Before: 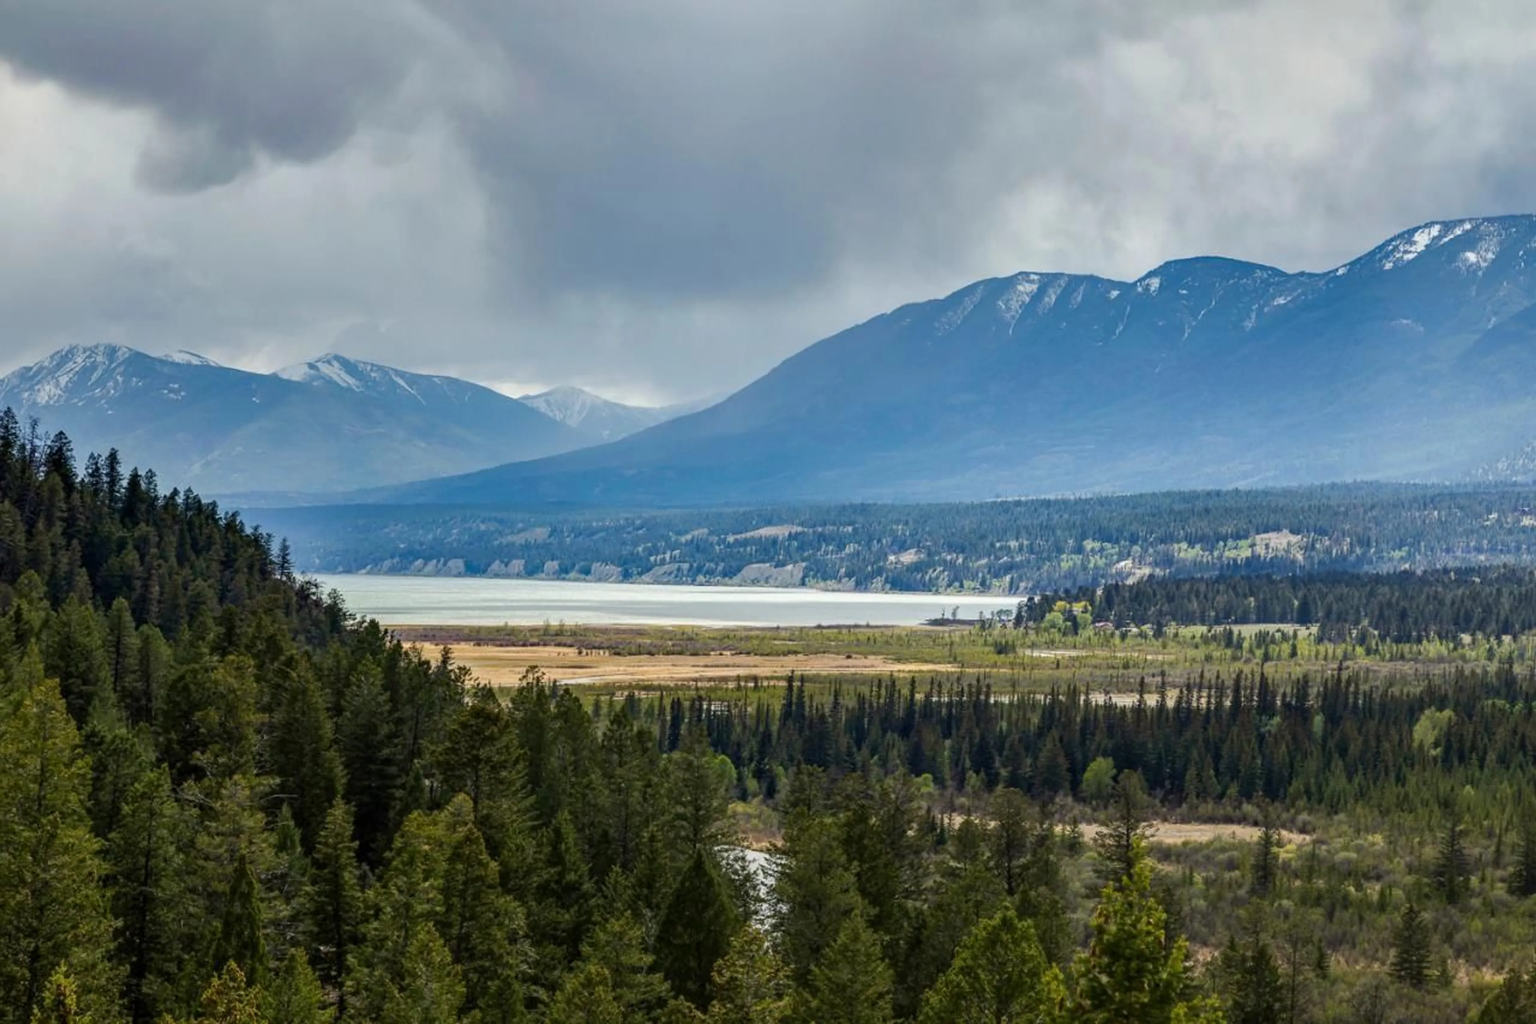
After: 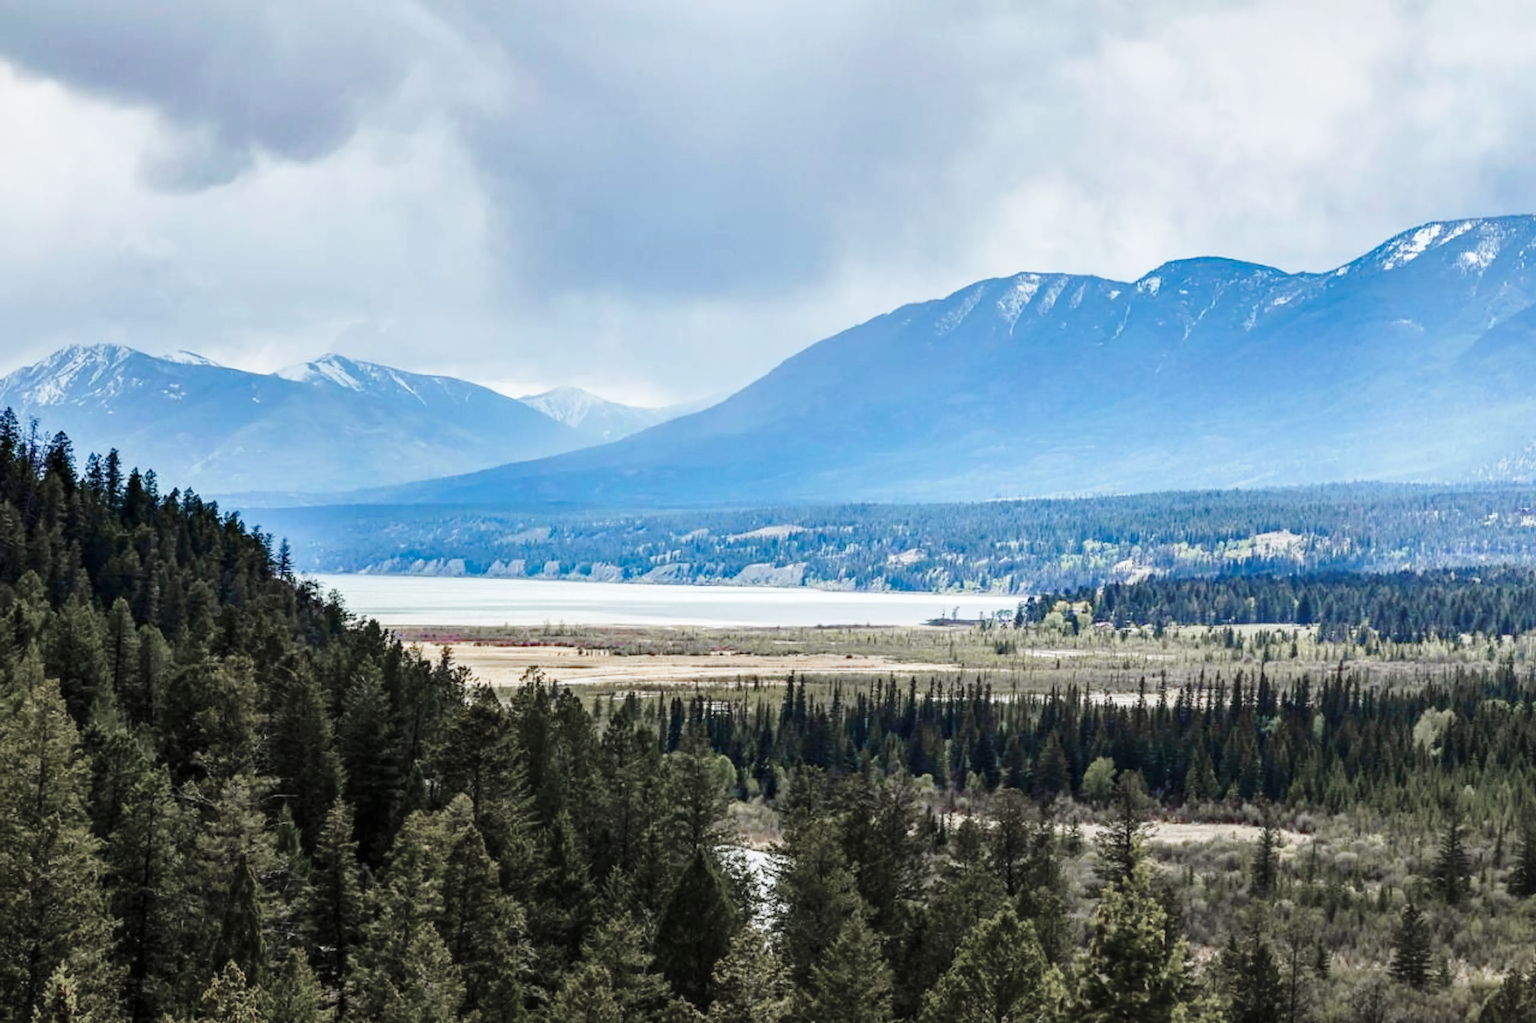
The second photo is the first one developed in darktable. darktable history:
base curve: curves: ch0 [(0, 0) (0.028, 0.03) (0.121, 0.232) (0.46, 0.748) (0.859, 0.968) (1, 1)], preserve colors none
white balance: red 0.974, blue 1.044
color zones: curves: ch1 [(0, 0.708) (0.088, 0.648) (0.245, 0.187) (0.429, 0.326) (0.571, 0.498) (0.714, 0.5) (0.857, 0.5) (1, 0.708)]
